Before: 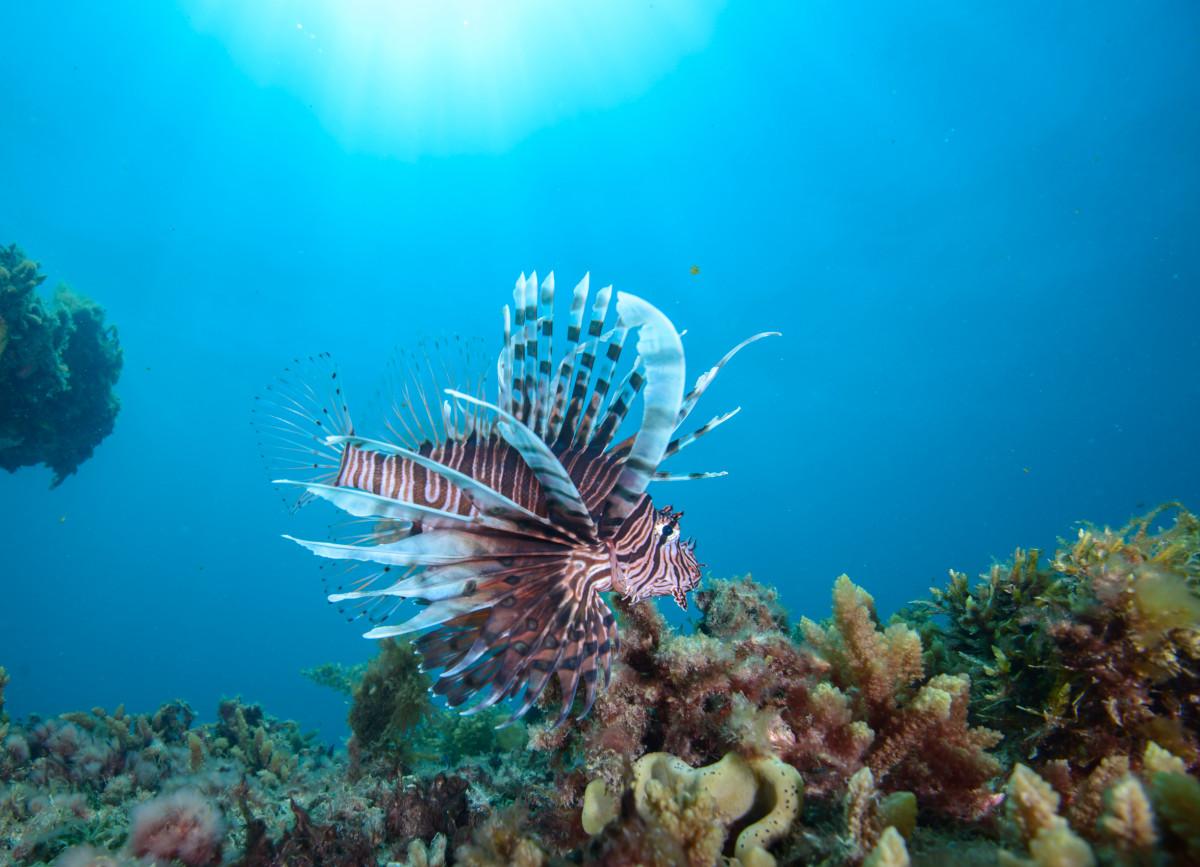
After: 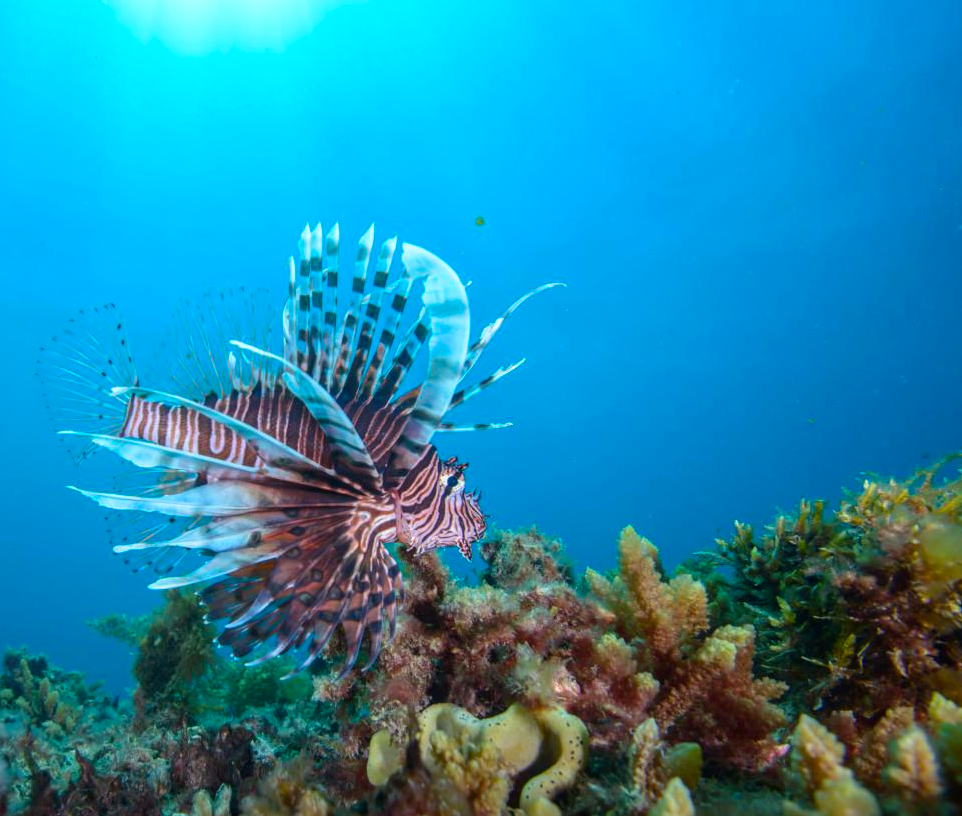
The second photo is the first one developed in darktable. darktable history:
local contrast: detail 110%
color balance rgb: linear chroma grading › global chroma 9.972%, perceptual saturation grading › global saturation 10.223%, global vibrance 20%
crop and rotate: left 17.974%, top 5.773%, right 1.849%
